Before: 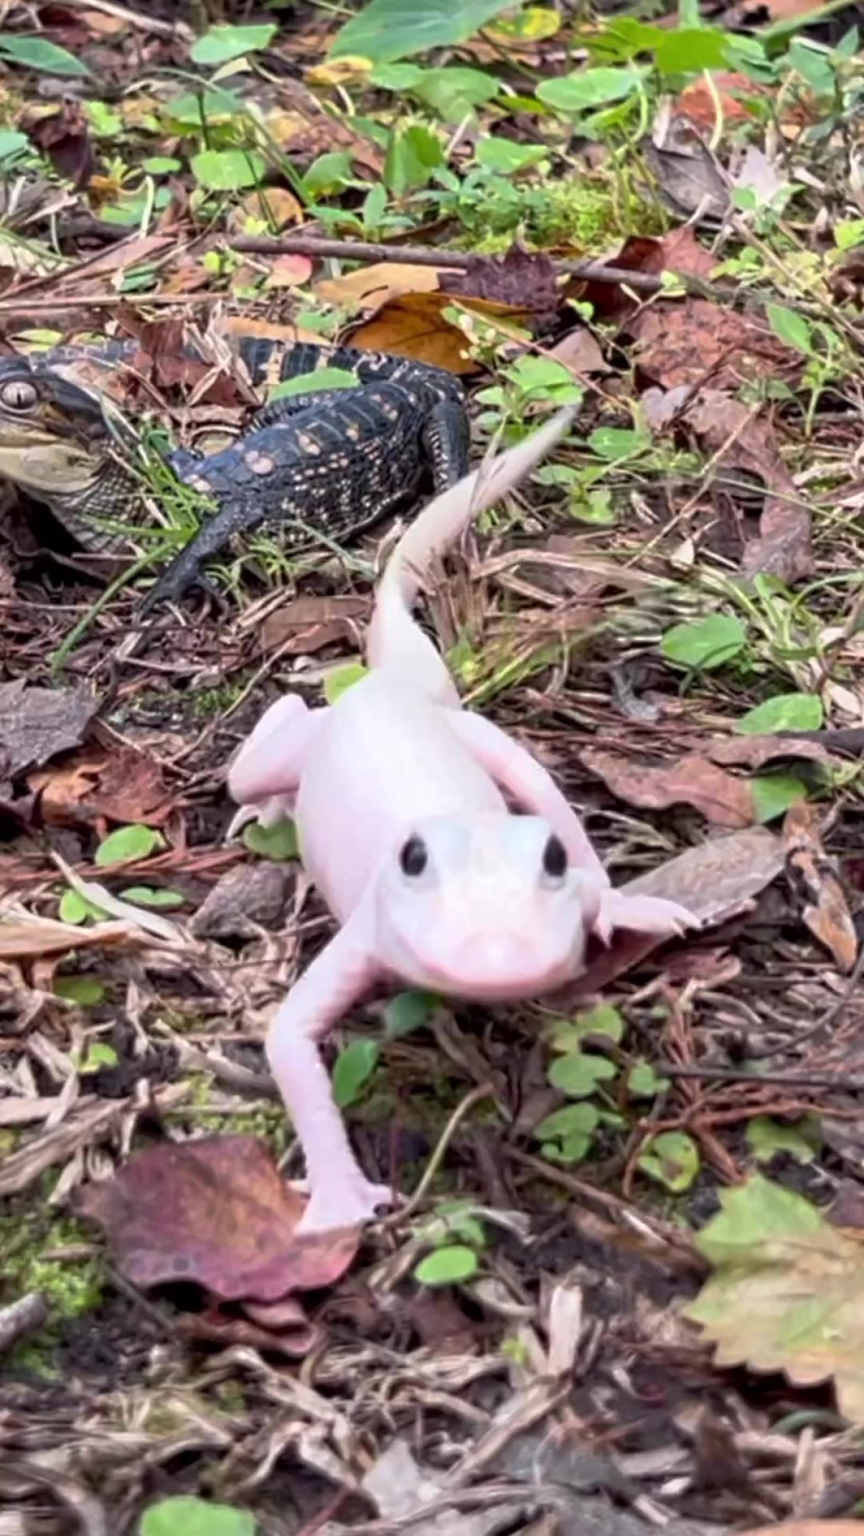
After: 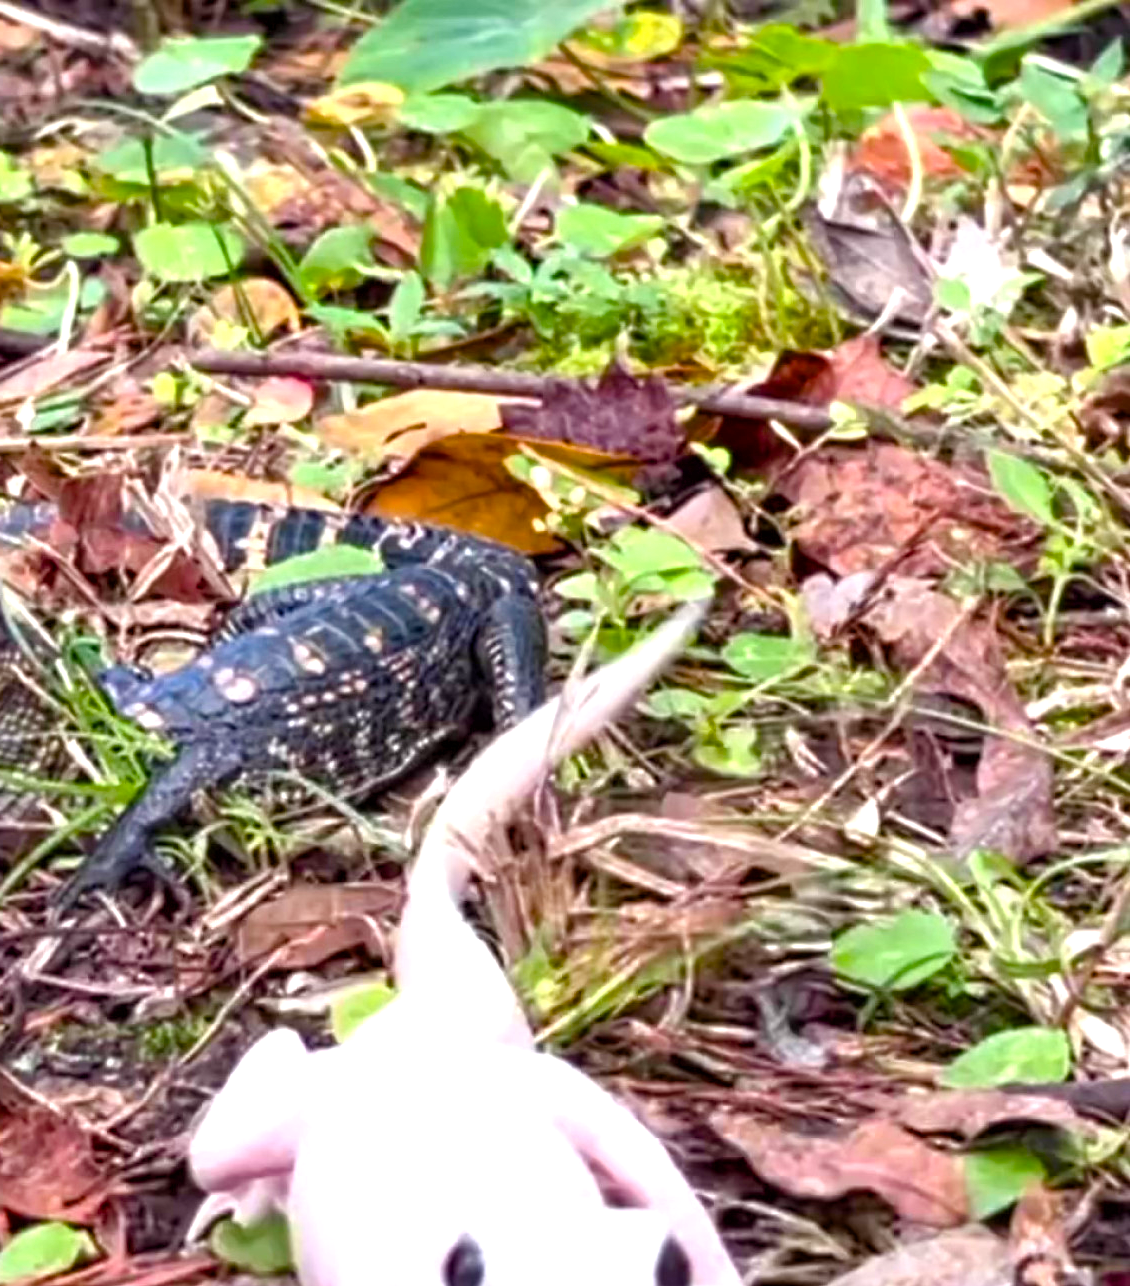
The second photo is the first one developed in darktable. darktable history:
tone equalizer: edges refinement/feathering 500, mask exposure compensation -1.57 EV, preserve details no
crop and rotate: left 11.695%, bottom 43.465%
color balance rgb: perceptual saturation grading › global saturation 20%, perceptual saturation grading › highlights -24.713%, perceptual saturation grading › shadows 50.118%, perceptual brilliance grading › global brilliance 17.455%, global vibrance 20%
